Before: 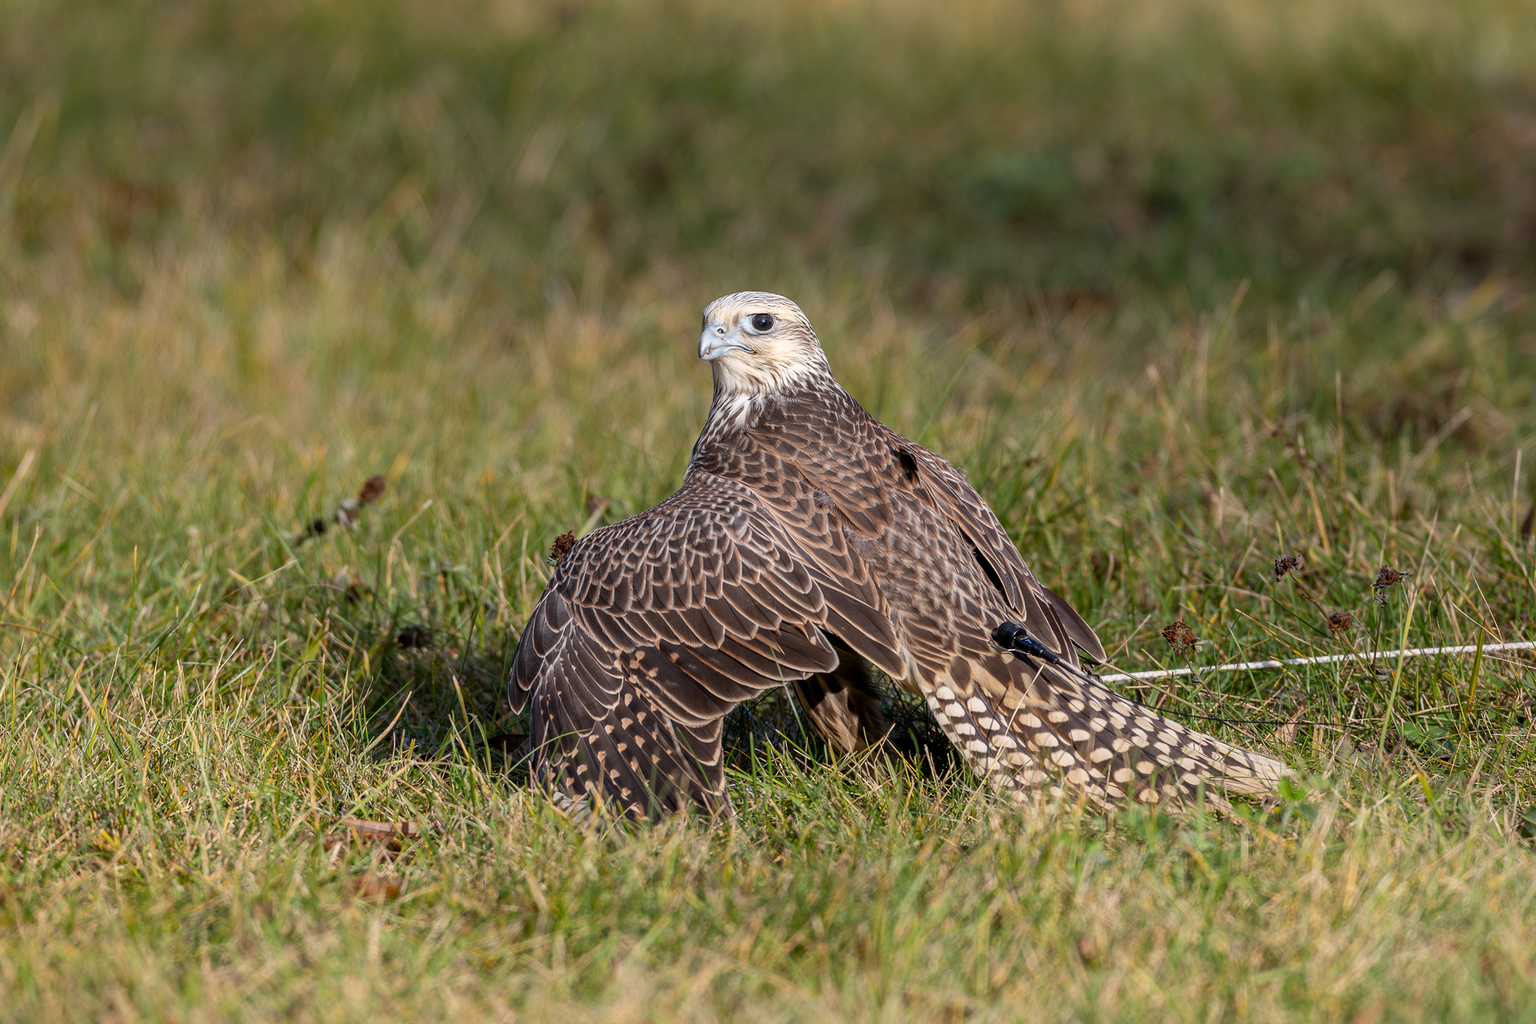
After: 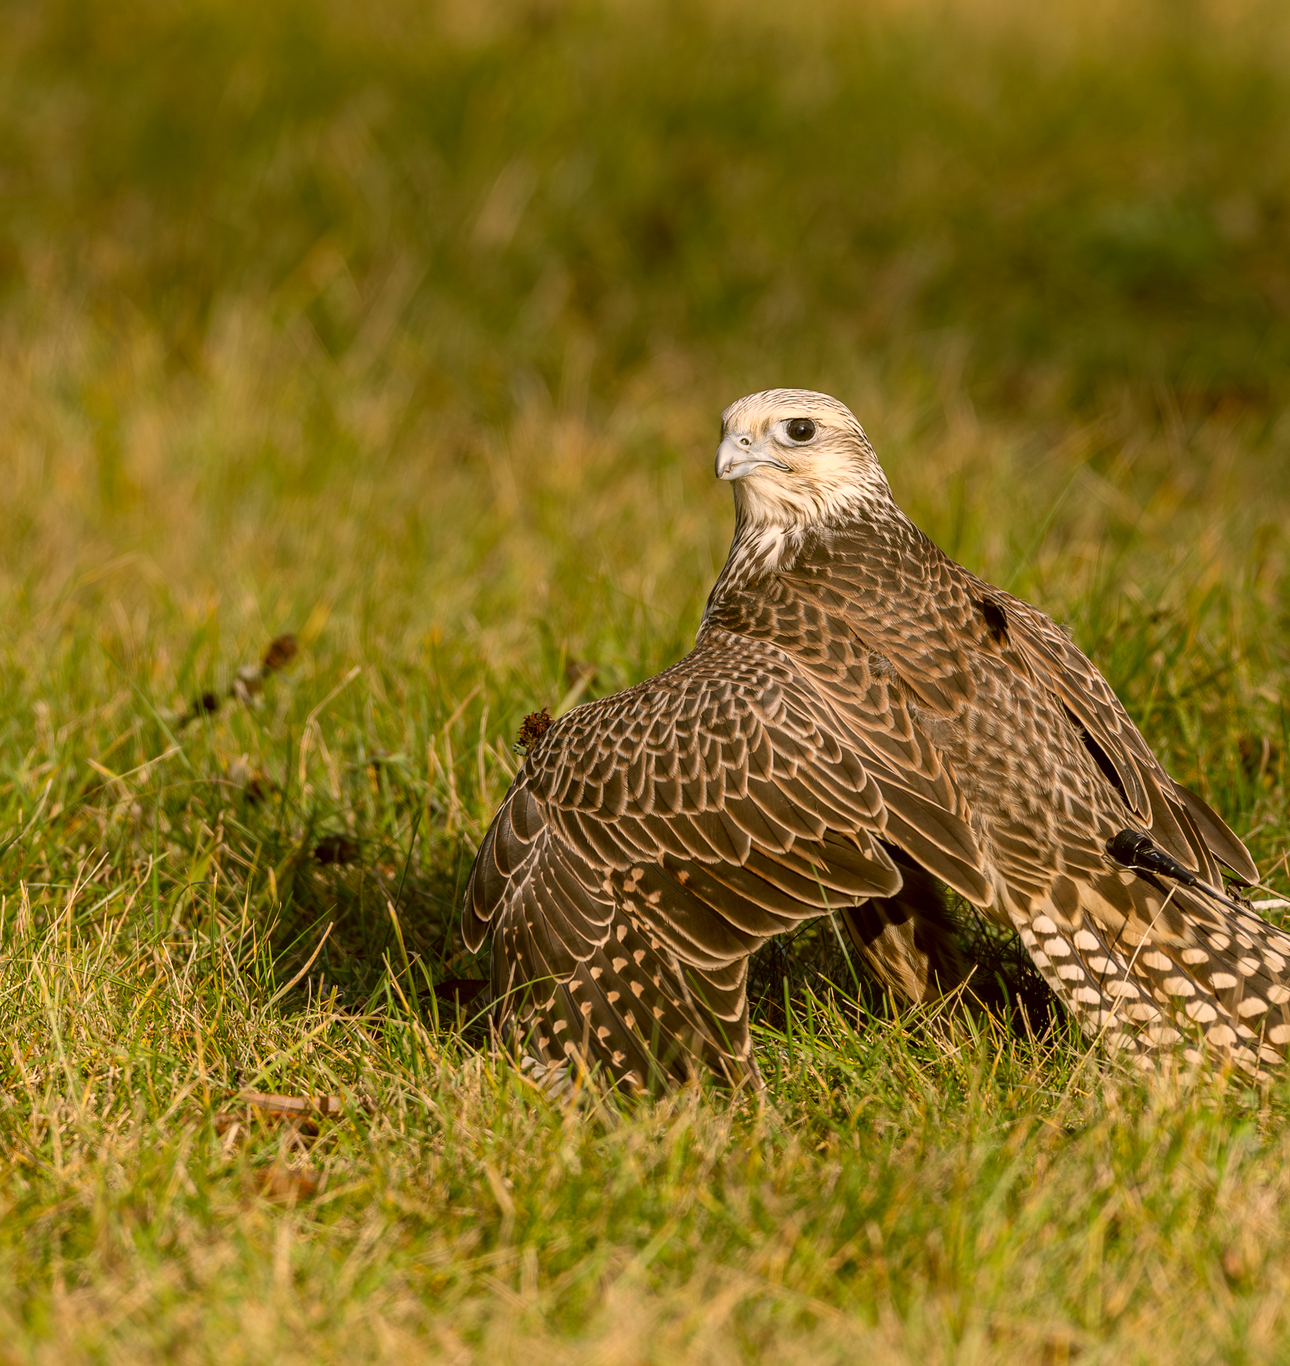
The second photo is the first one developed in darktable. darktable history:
color correction: highlights a* 8.19, highlights b* 15.65, shadows a* -0.393, shadows b* 26.82
crop: left 10.555%, right 26.428%
